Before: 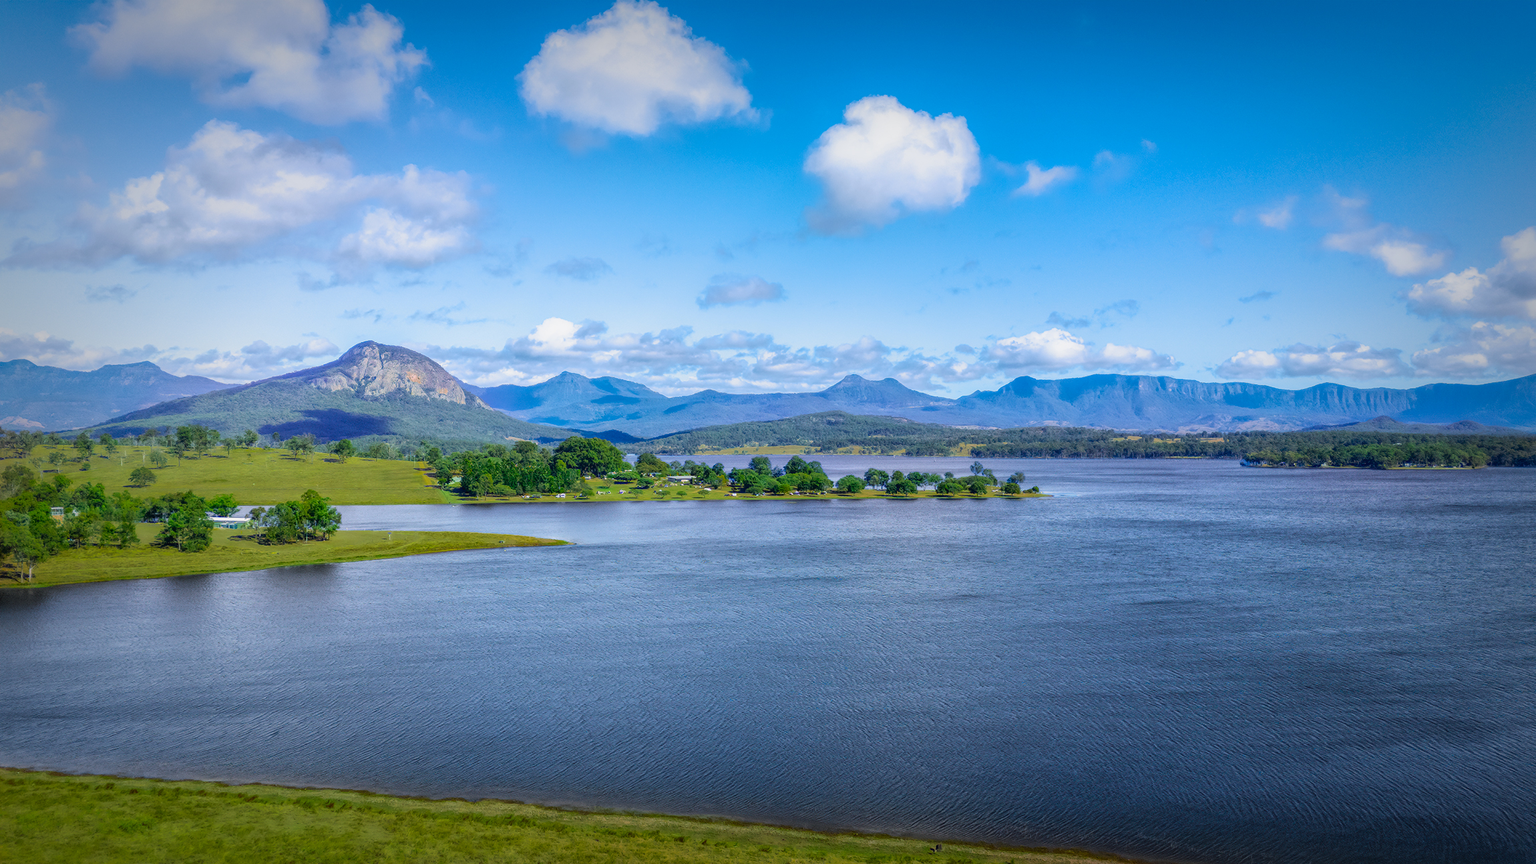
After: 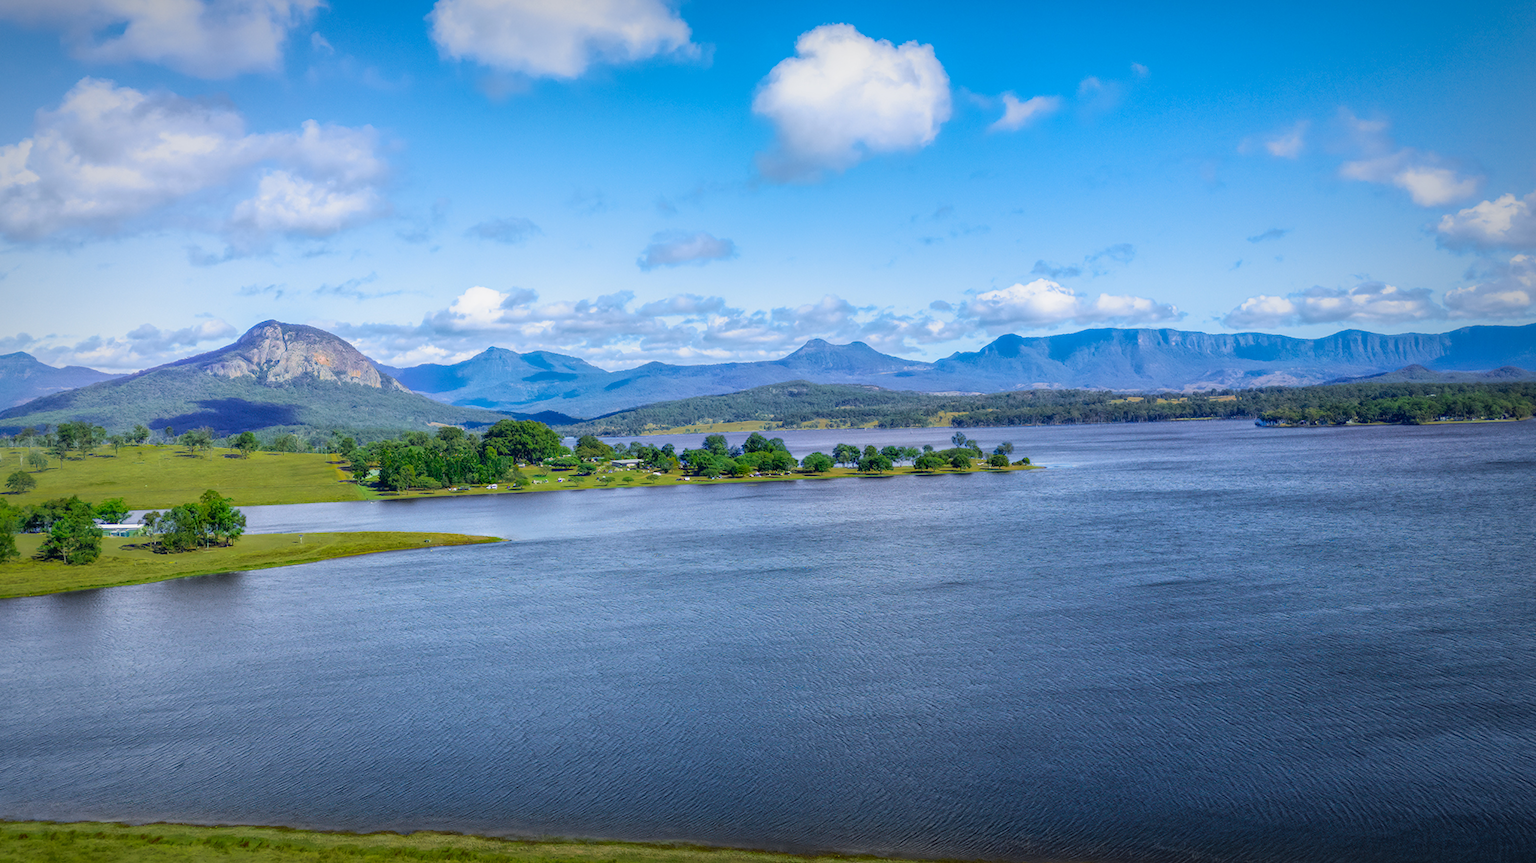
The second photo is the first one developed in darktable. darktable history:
crop and rotate: angle 2.01°, left 5.683%, top 5.674%
